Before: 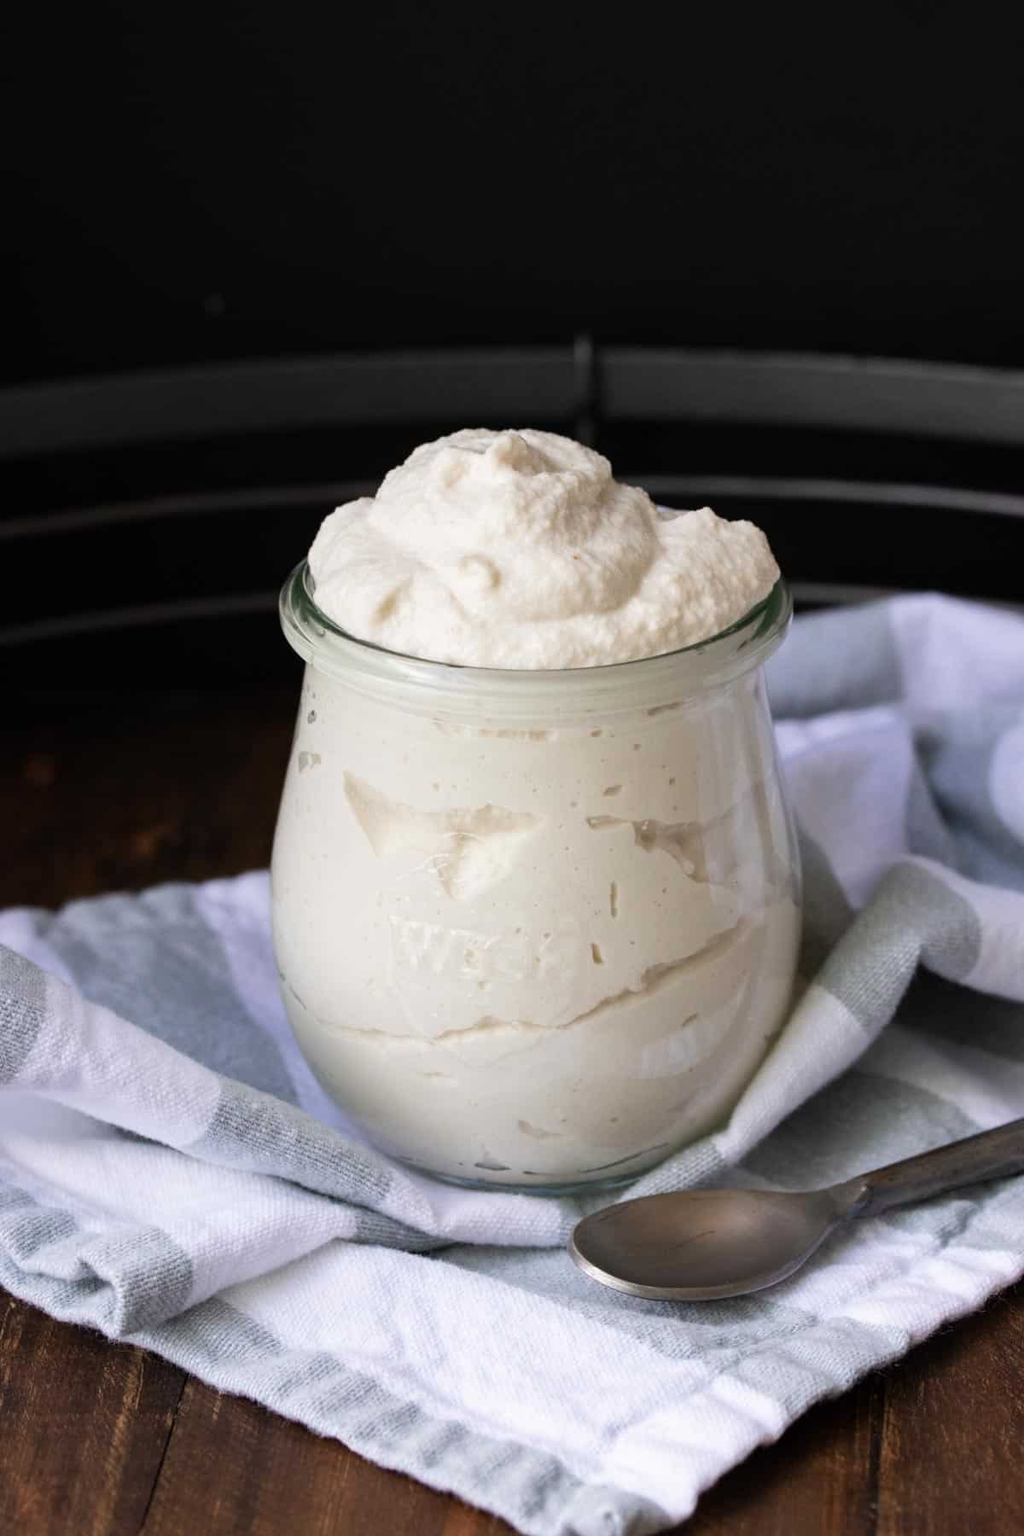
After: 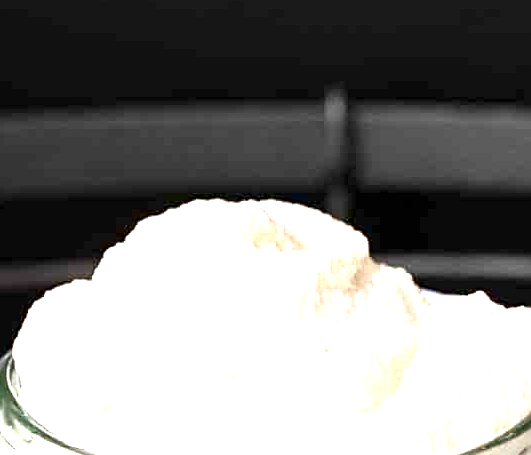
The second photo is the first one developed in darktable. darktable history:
crop: left 29.045%, top 16.846%, right 26.674%, bottom 57.825%
exposure: black level correction 0.001, exposure 1.992 EV, compensate exposure bias true, compensate highlight preservation false
sharpen: on, module defaults
